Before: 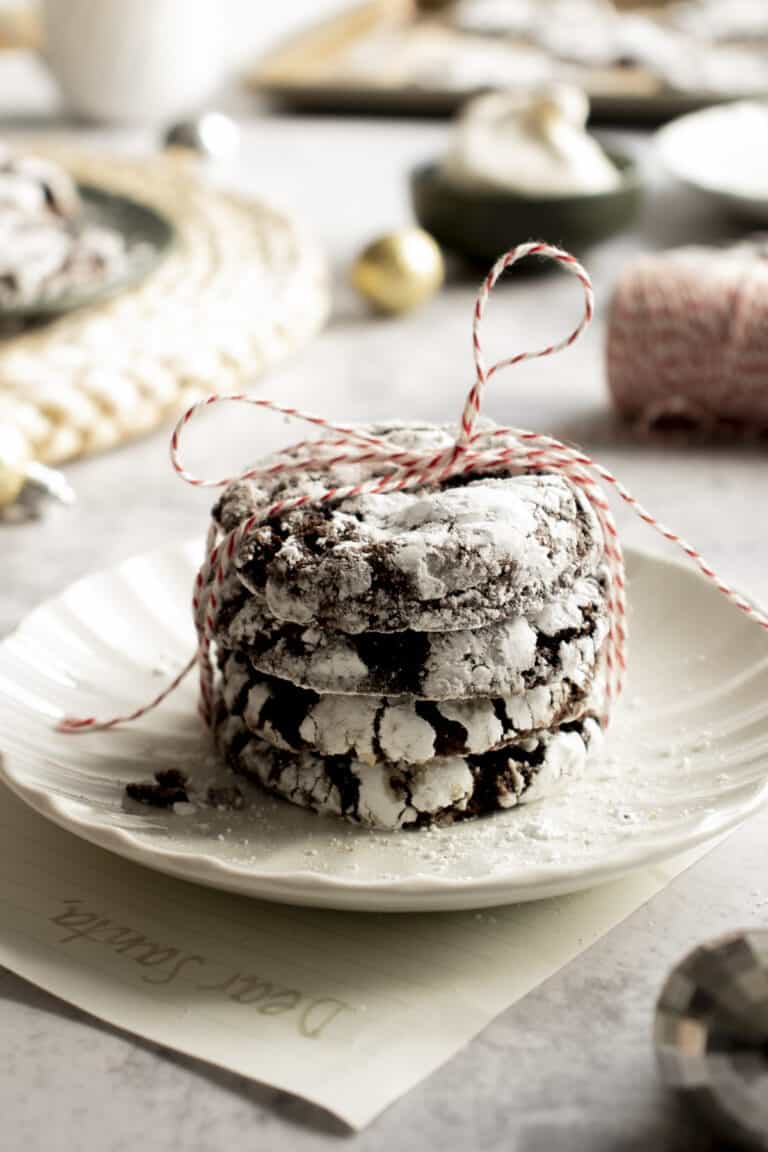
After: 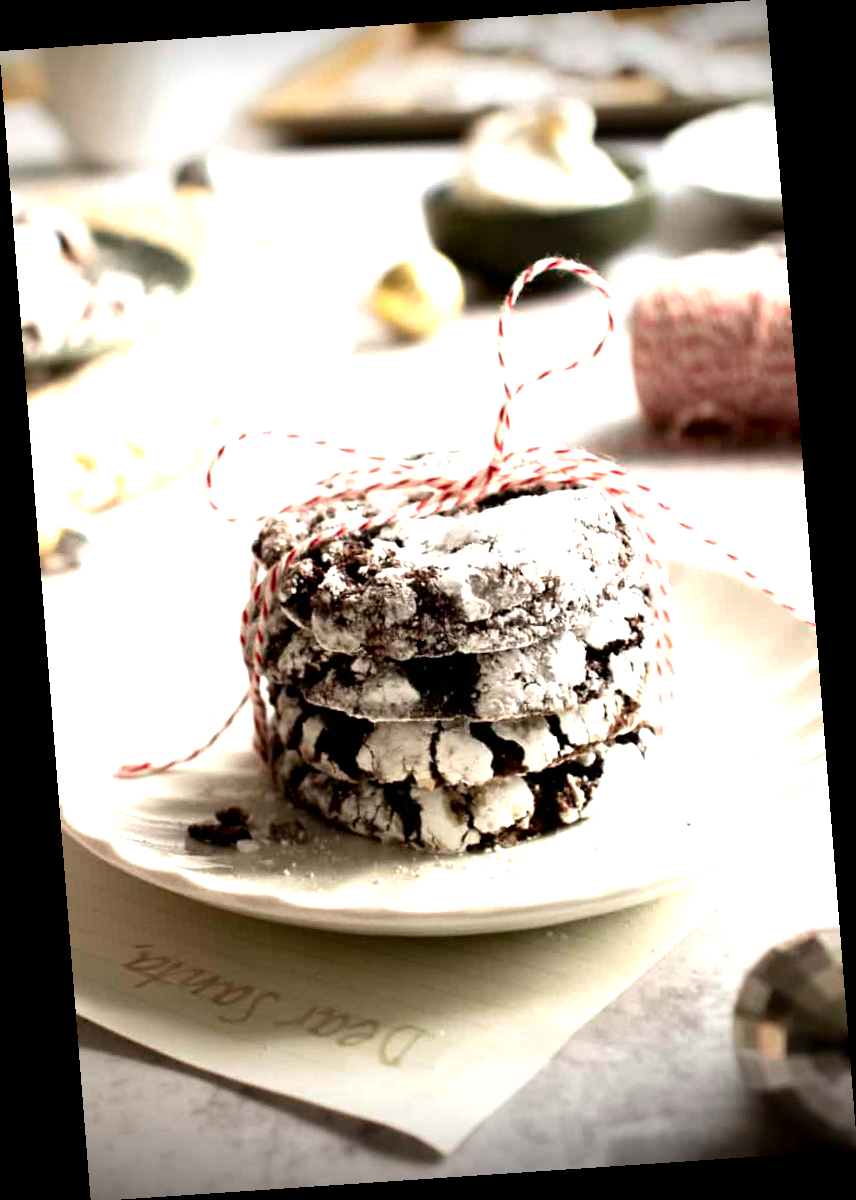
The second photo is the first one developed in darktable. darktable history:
exposure: black level correction 0, exposure 1.1 EV, compensate highlight preservation false
contrast brightness saturation: brightness -0.09
vignetting: fall-off start 98.29%, fall-off radius 100%, brightness -1, saturation 0.5, width/height ratio 1.428
rotate and perspective: rotation -4.2°, shear 0.006, automatic cropping off
